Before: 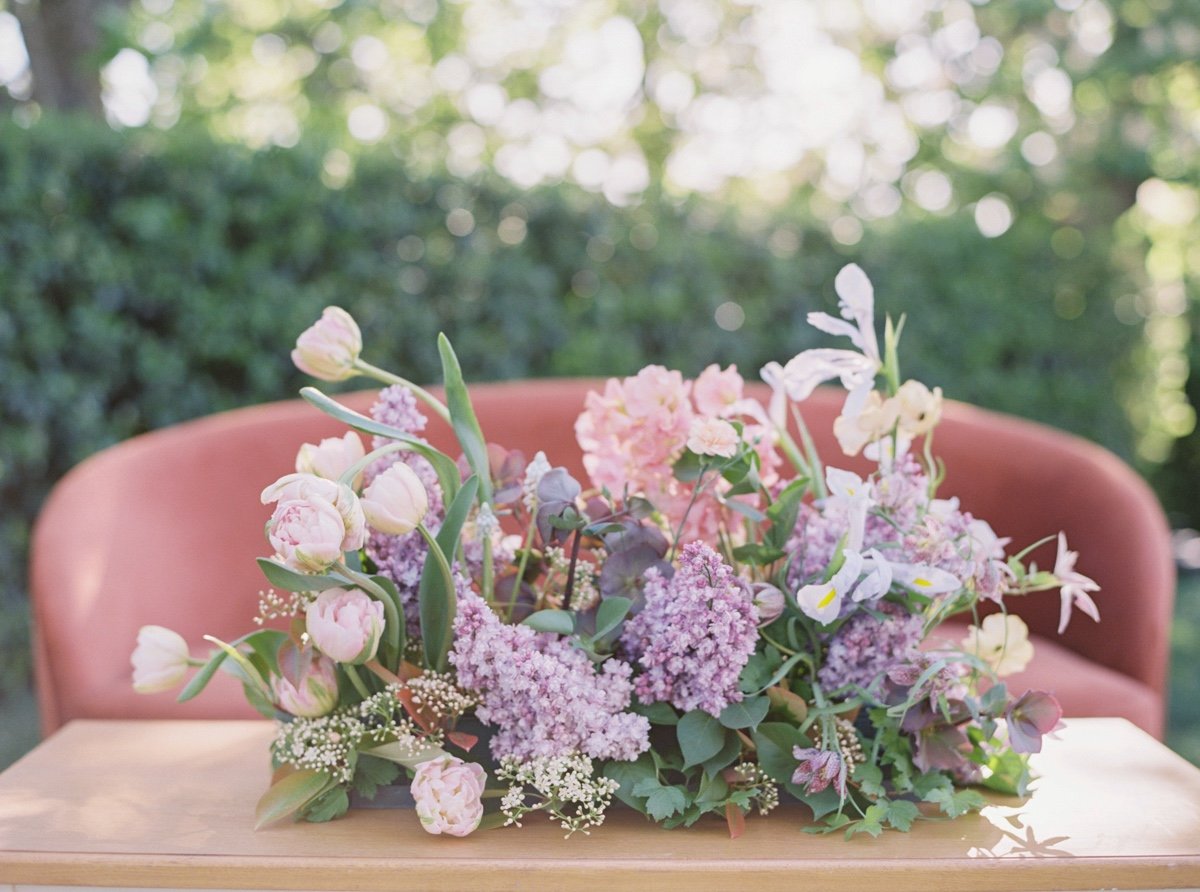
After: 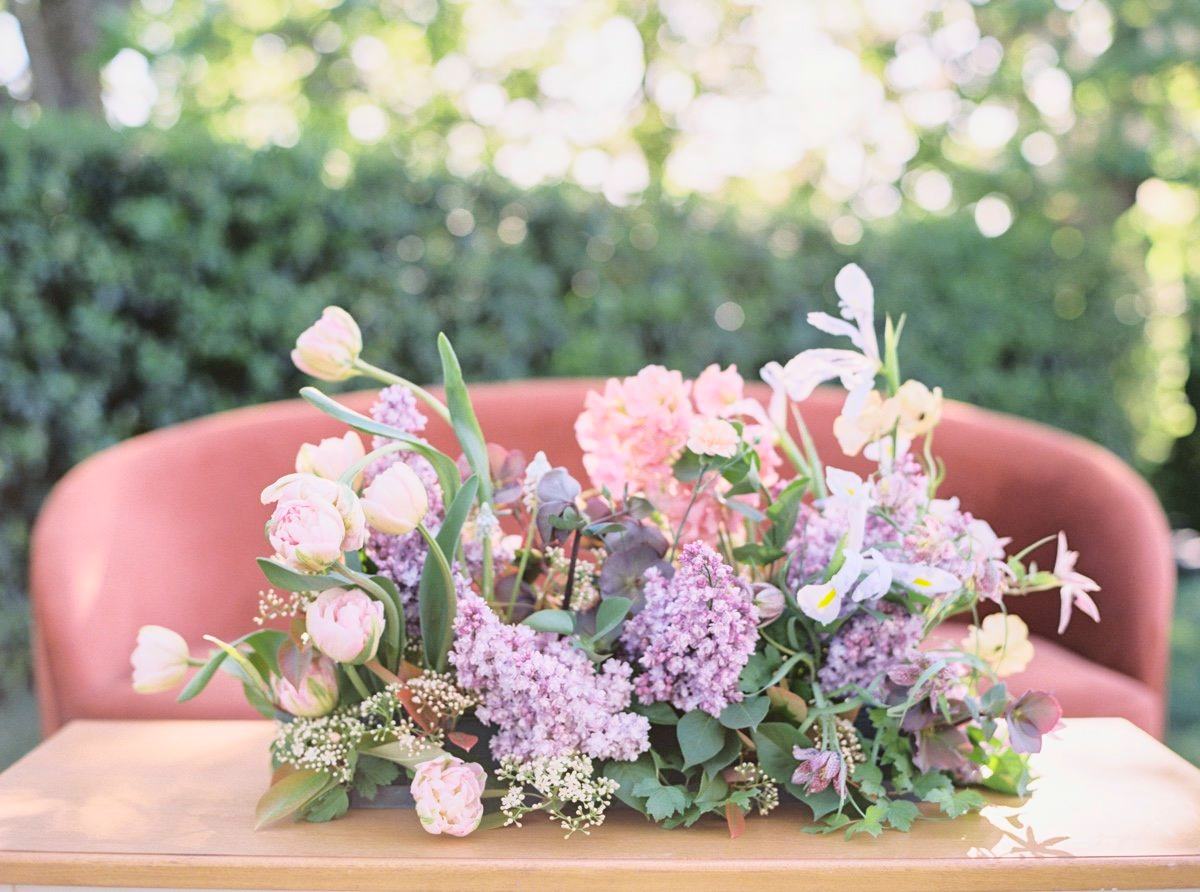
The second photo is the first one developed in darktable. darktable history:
base curve: curves: ch0 [(0, 0) (0.04, 0.03) (0.133, 0.232) (0.448, 0.748) (0.843, 0.968) (1, 1)]
shadows and highlights: on, module defaults
exposure: exposure -0.172 EV, compensate highlight preservation false
